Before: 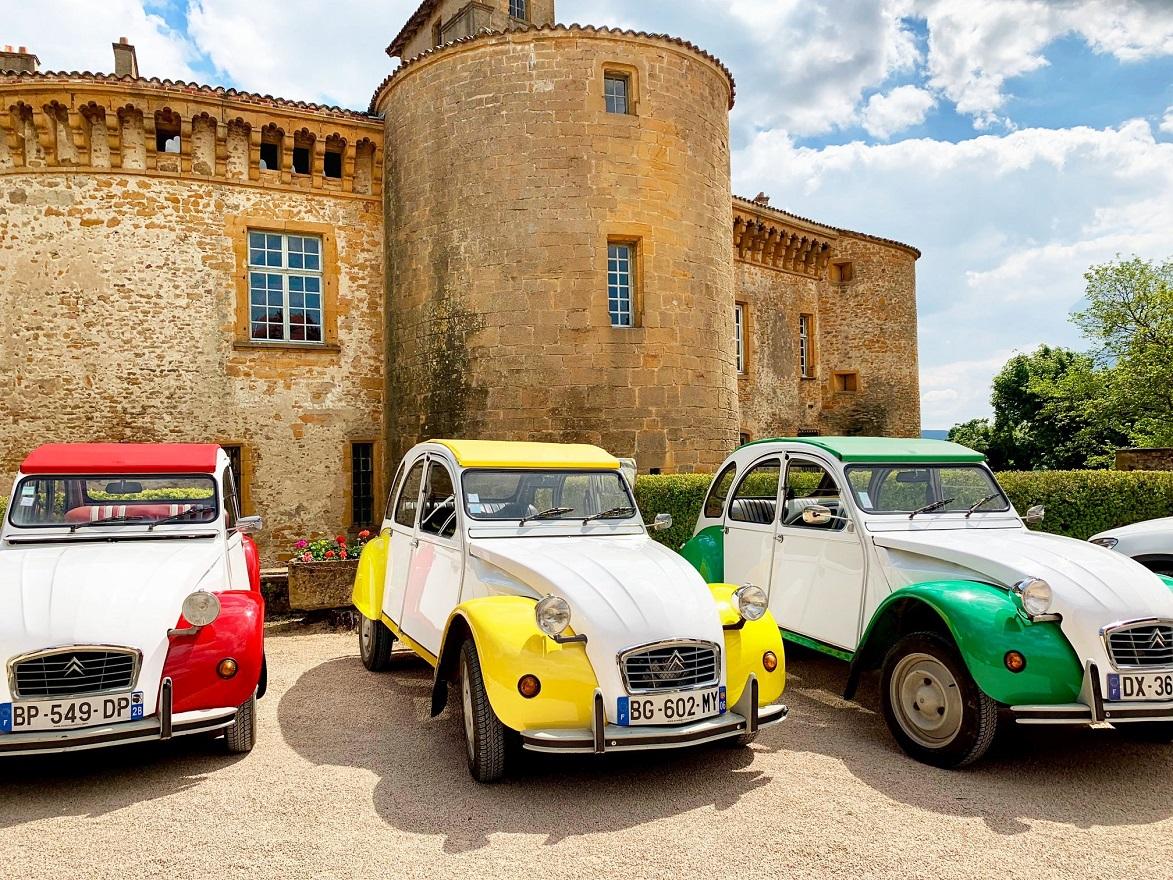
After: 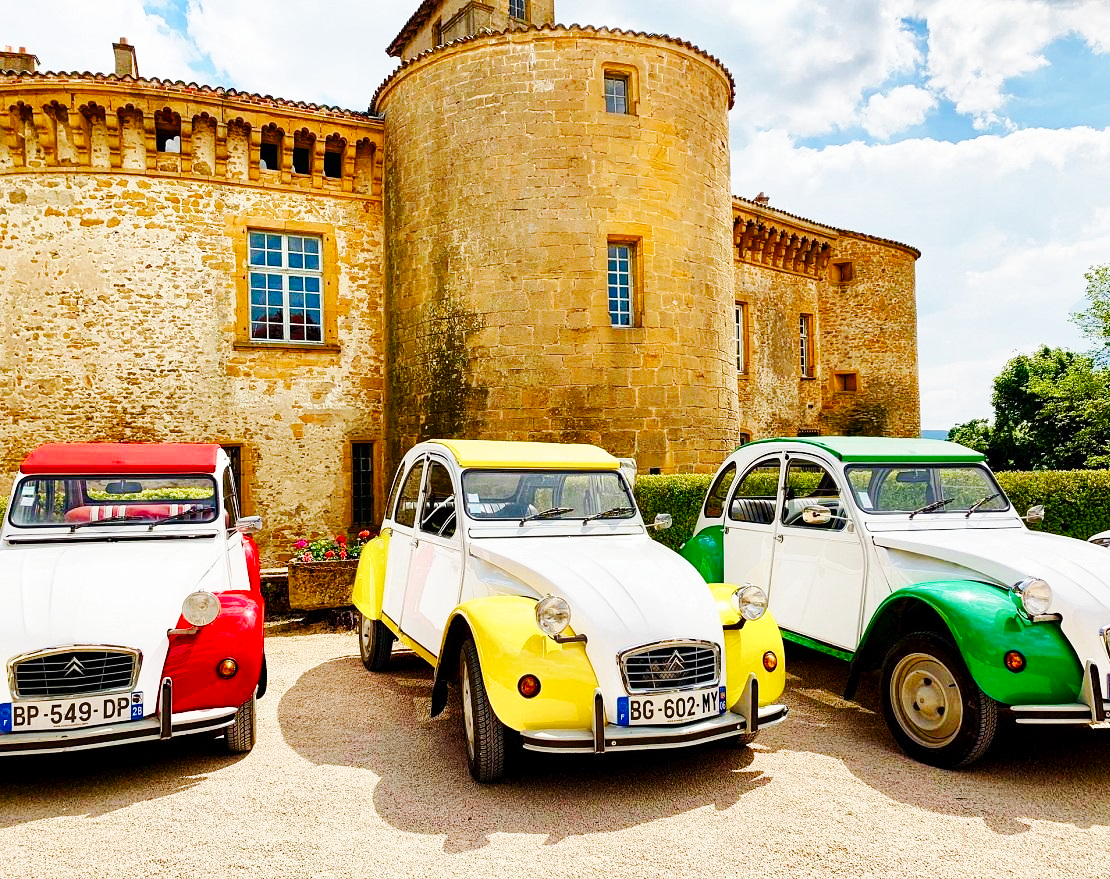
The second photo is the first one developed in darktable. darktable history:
crop and rotate: right 5.306%
color balance rgb: perceptual saturation grading › global saturation 44.372%, perceptual saturation grading › highlights -50.521%, perceptual saturation grading › shadows 30.776%
base curve: curves: ch0 [(0, 0) (0.032, 0.025) (0.121, 0.166) (0.206, 0.329) (0.605, 0.79) (1, 1)], preserve colors none
